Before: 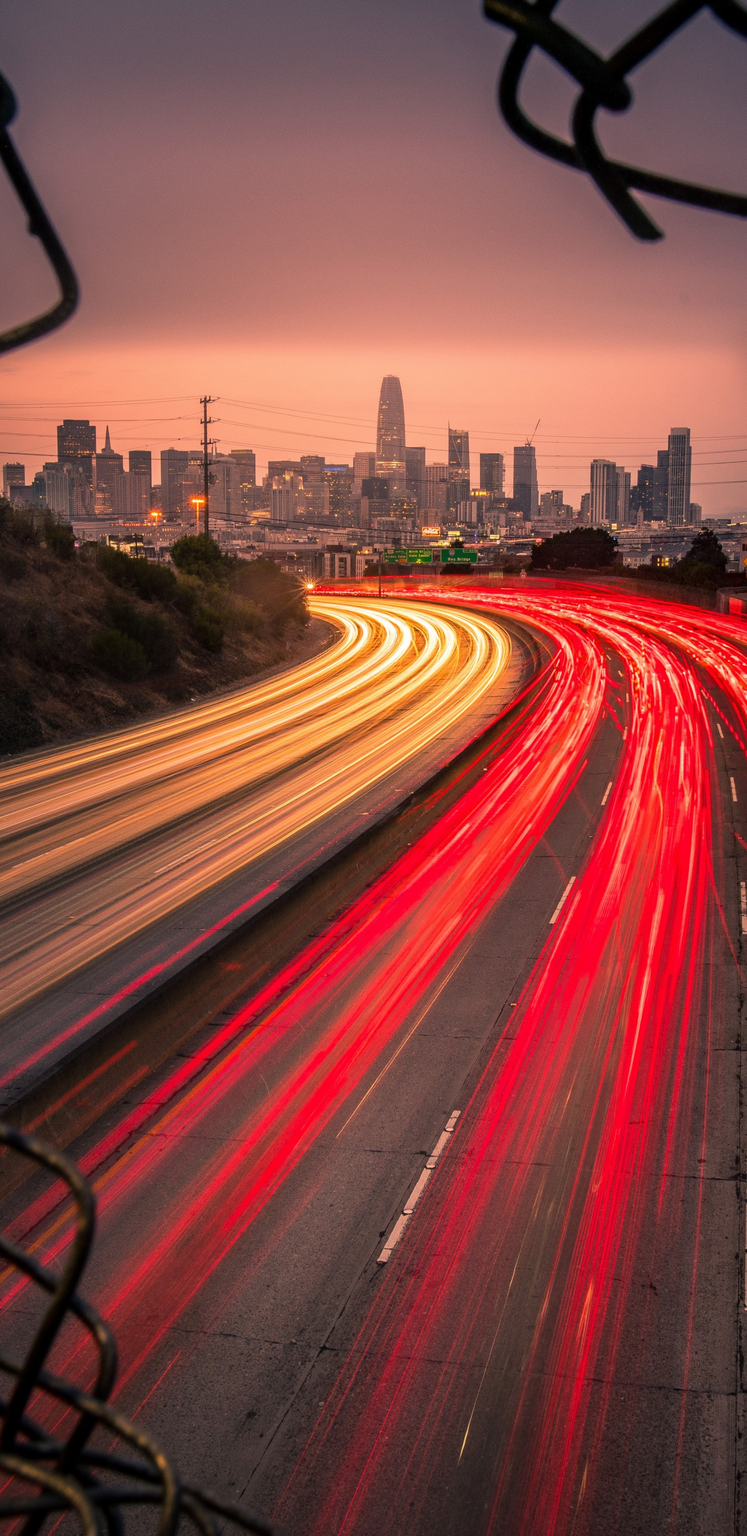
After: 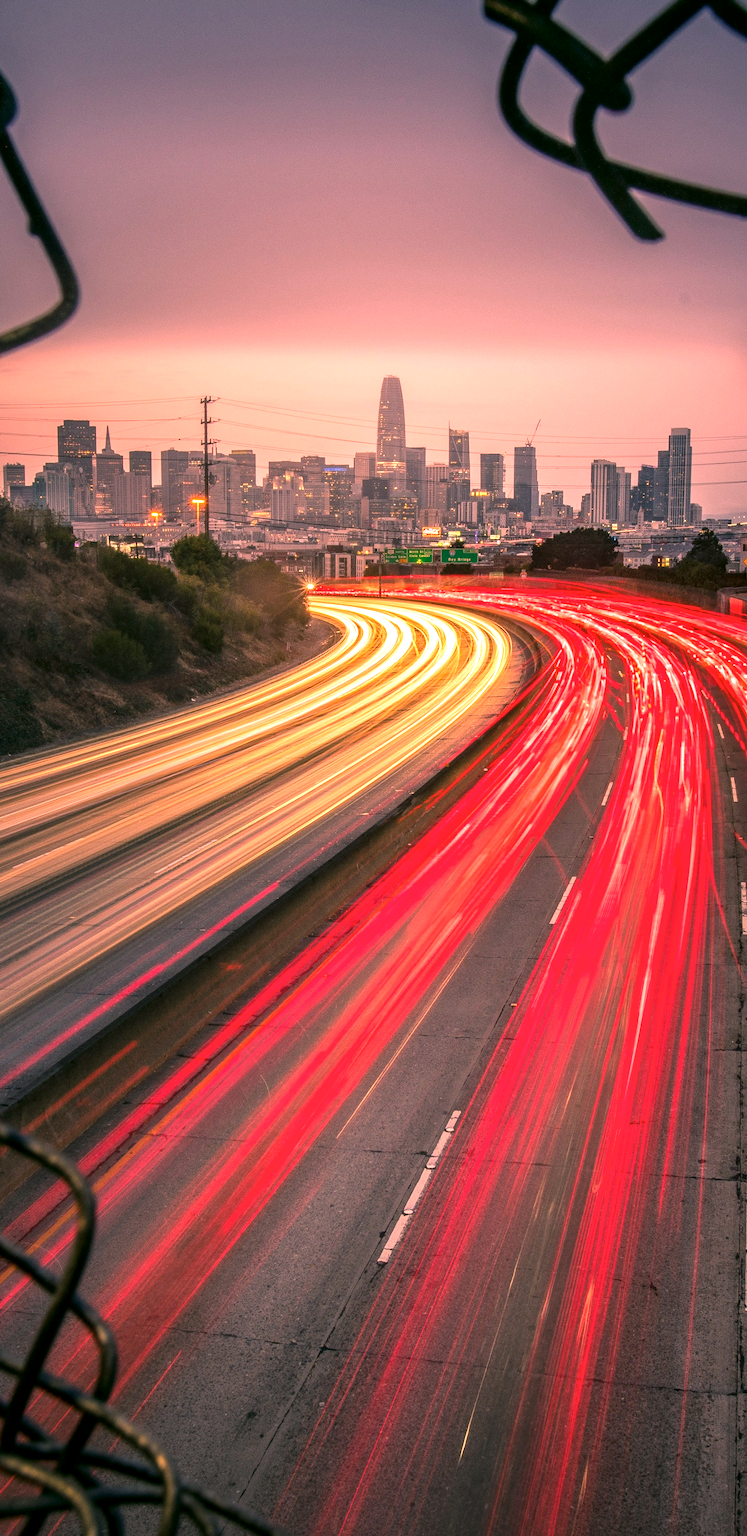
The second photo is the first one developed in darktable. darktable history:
color calibration: illuminant as shot in camera, x 0.37, y 0.382, temperature 4319.77 K, saturation algorithm version 1 (2020)
local contrast: detail 114%
color correction: highlights a* 4.24, highlights b* 4.97, shadows a* -7.44, shadows b* 4.84
exposure: black level correction 0, exposure 0.696 EV, compensate exposure bias true, compensate highlight preservation false
